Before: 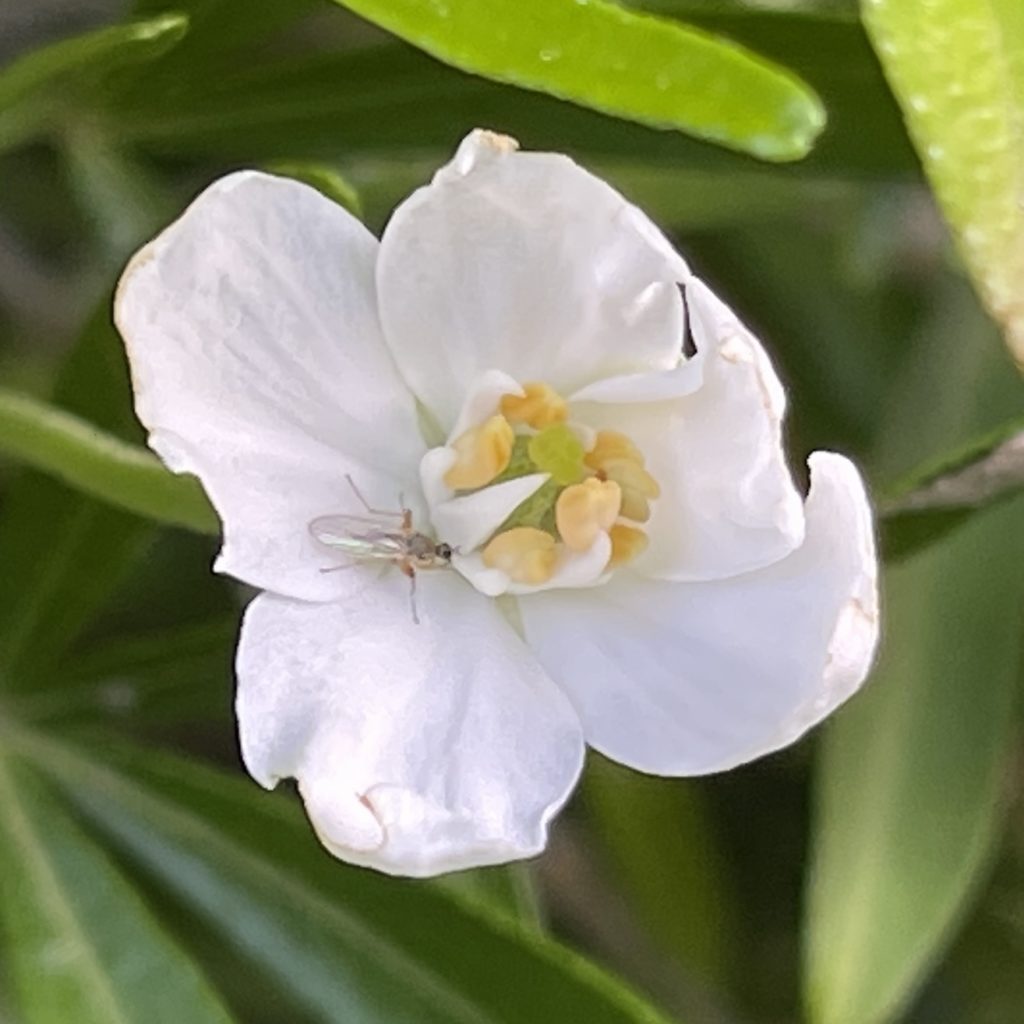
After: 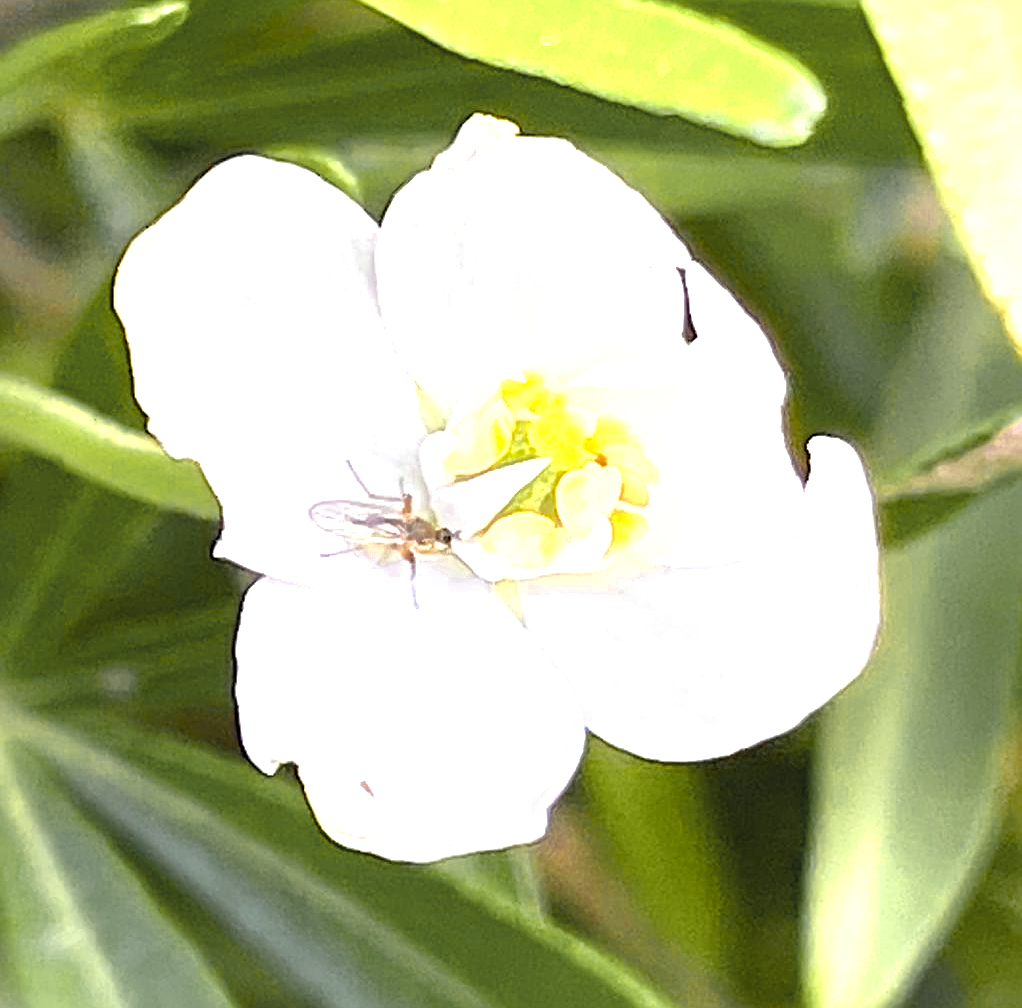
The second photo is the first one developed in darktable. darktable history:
color balance rgb: perceptual saturation grading › global saturation 20%, perceptual saturation grading › highlights -24.897%, perceptual saturation grading › shadows 25.471%, global vibrance 14.361%
crop: top 1.541%, right 0.111%
velvia: on, module defaults
sharpen: amount 0.751
shadows and highlights: shadows -20.23, white point adjustment -2, highlights -34.83
color zones: curves: ch0 [(0.004, 0.306) (0.107, 0.448) (0.252, 0.656) (0.41, 0.398) (0.595, 0.515) (0.768, 0.628)]; ch1 [(0.07, 0.323) (0.151, 0.452) (0.252, 0.608) (0.346, 0.221) (0.463, 0.189) (0.61, 0.368) (0.735, 0.395) (0.921, 0.412)]; ch2 [(0, 0.476) (0.132, 0.512) (0.243, 0.512) (0.397, 0.48) (0.522, 0.376) (0.634, 0.536) (0.761, 0.46)]
exposure: black level correction 0, exposure 1.105 EV, compensate exposure bias true, compensate highlight preservation false
